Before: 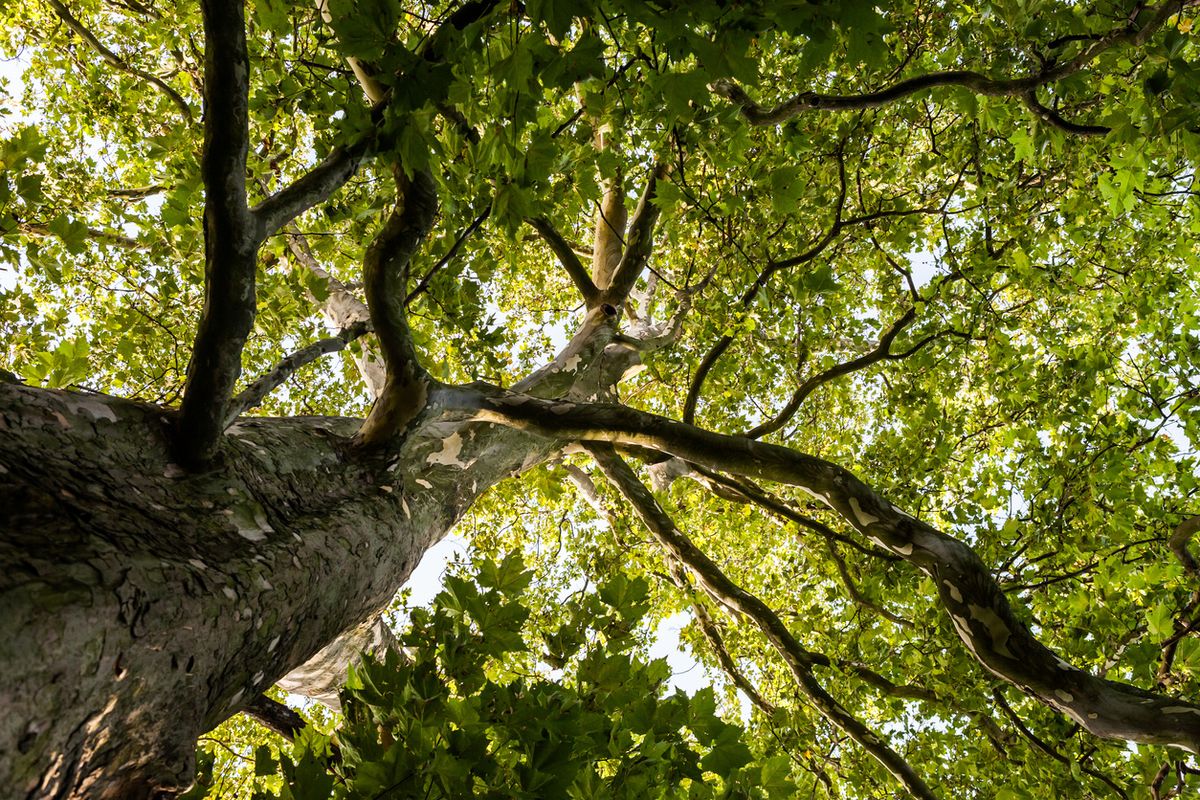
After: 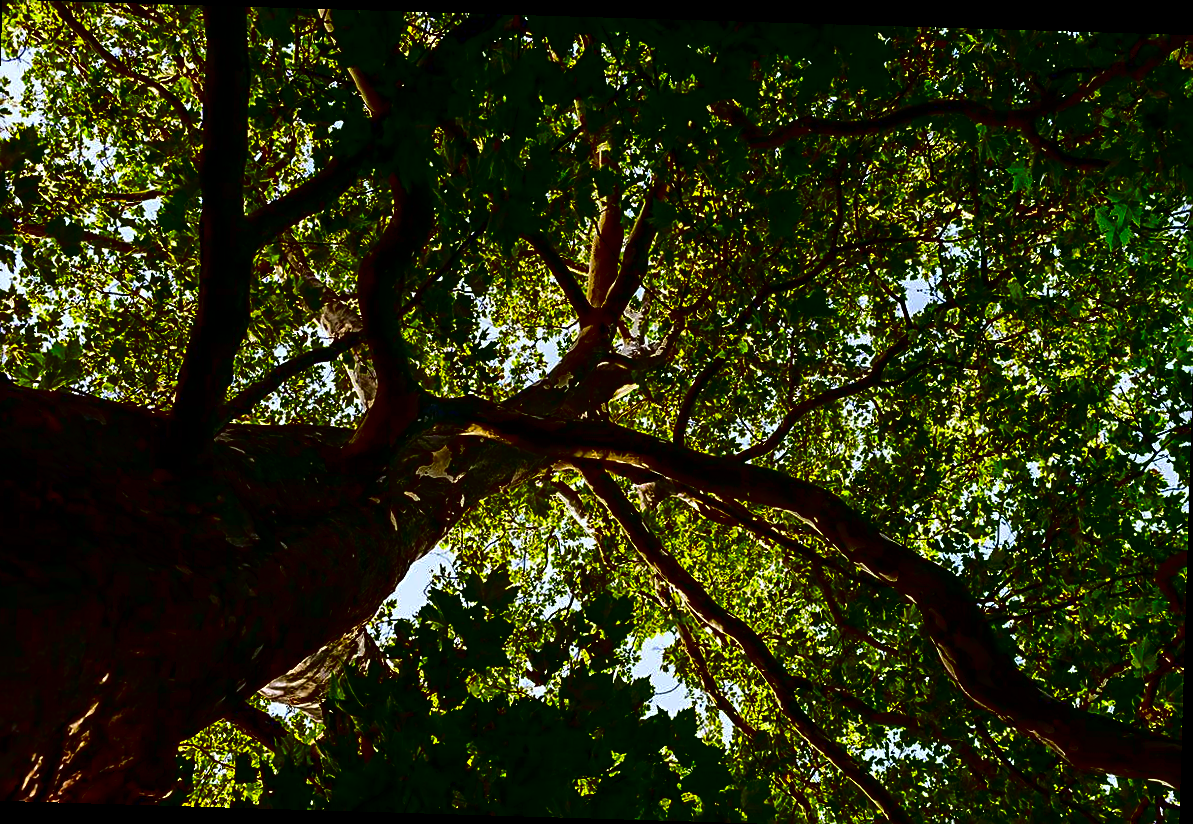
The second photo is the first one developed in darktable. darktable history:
white balance: red 0.974, blue 1.044
fill light: exposure -2 EV, width 8.6
contrast brightness saturation: brightness -1, saturation 1
rotate and perspective: rotation 1.72°, automatic cropping off
crop and rotate: left 1.774%, right 0.633%, bottom 1.28%
sharpen: on, module defaults
